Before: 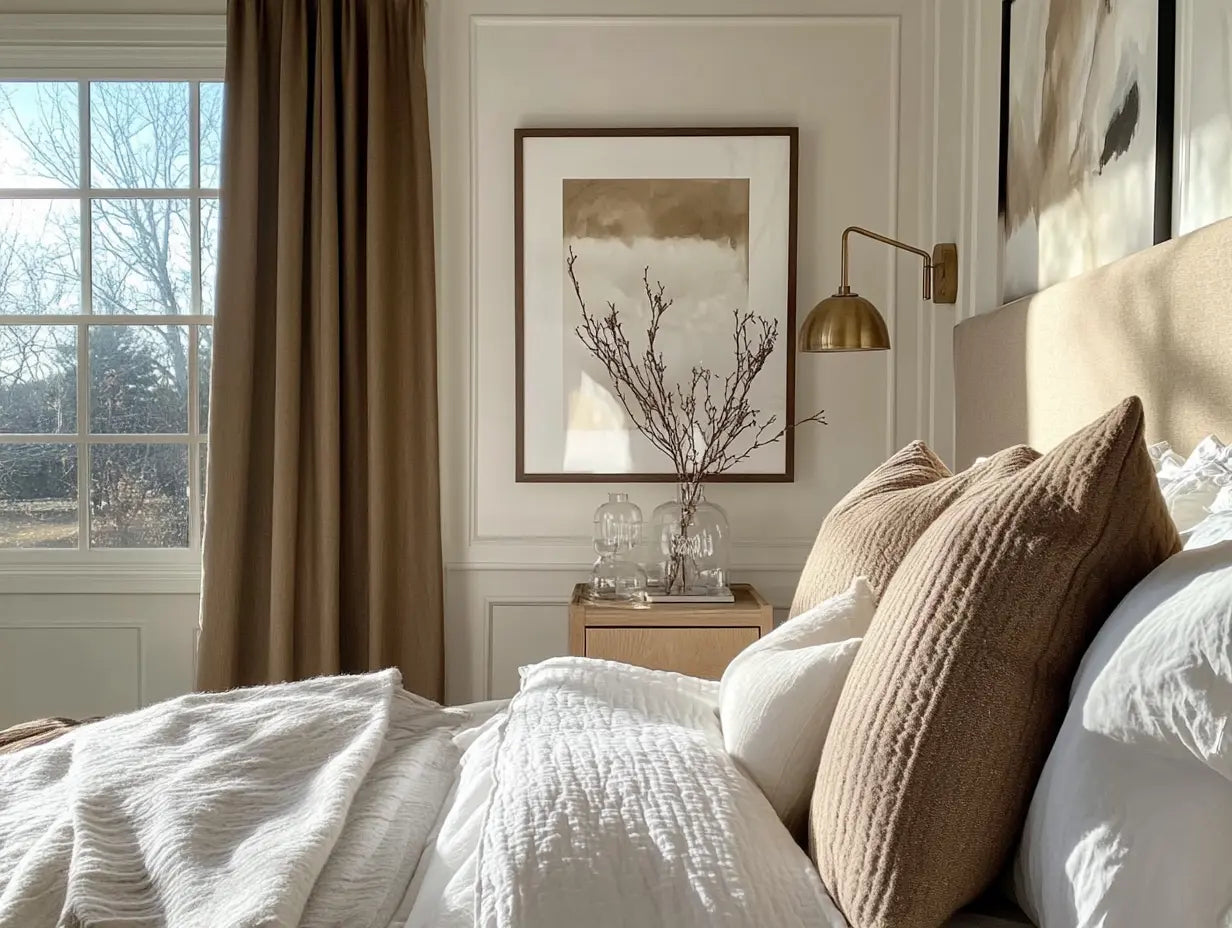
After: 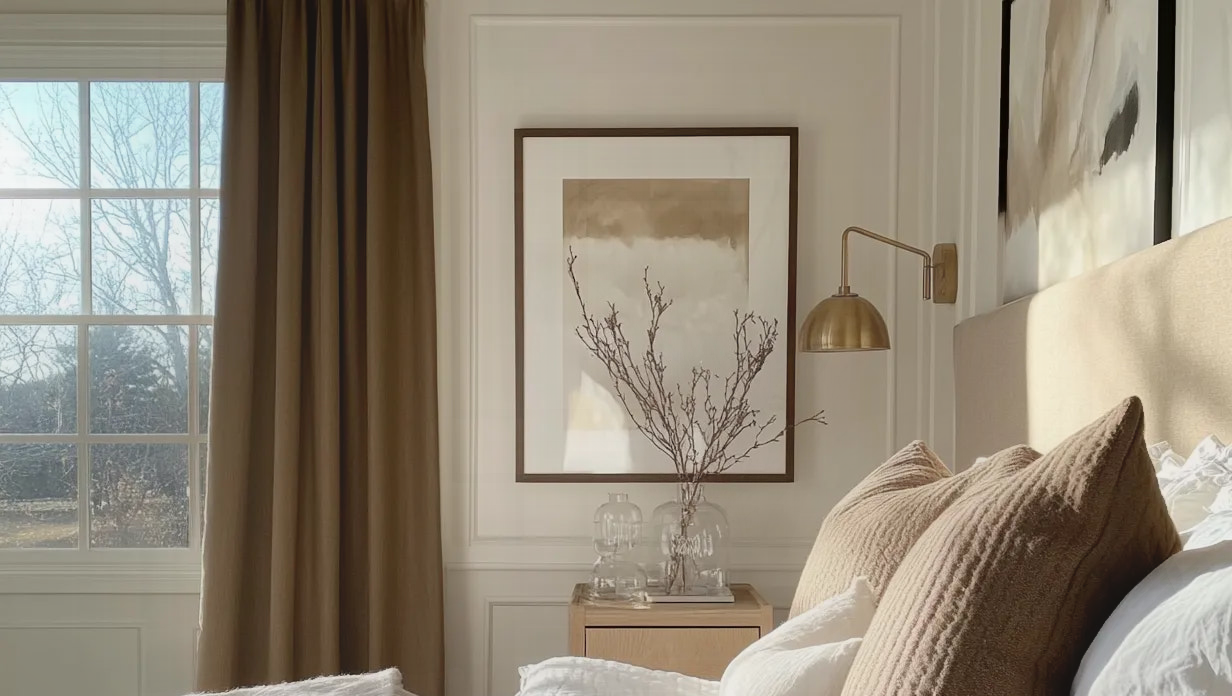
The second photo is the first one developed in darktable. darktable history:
contrast equalizer: octaves 7, y [[0.6 ×6], [0.55 ×6], [0 ×6], [0 ×6], [0 ×6]], mix -1
crop: bottom 24.967%
